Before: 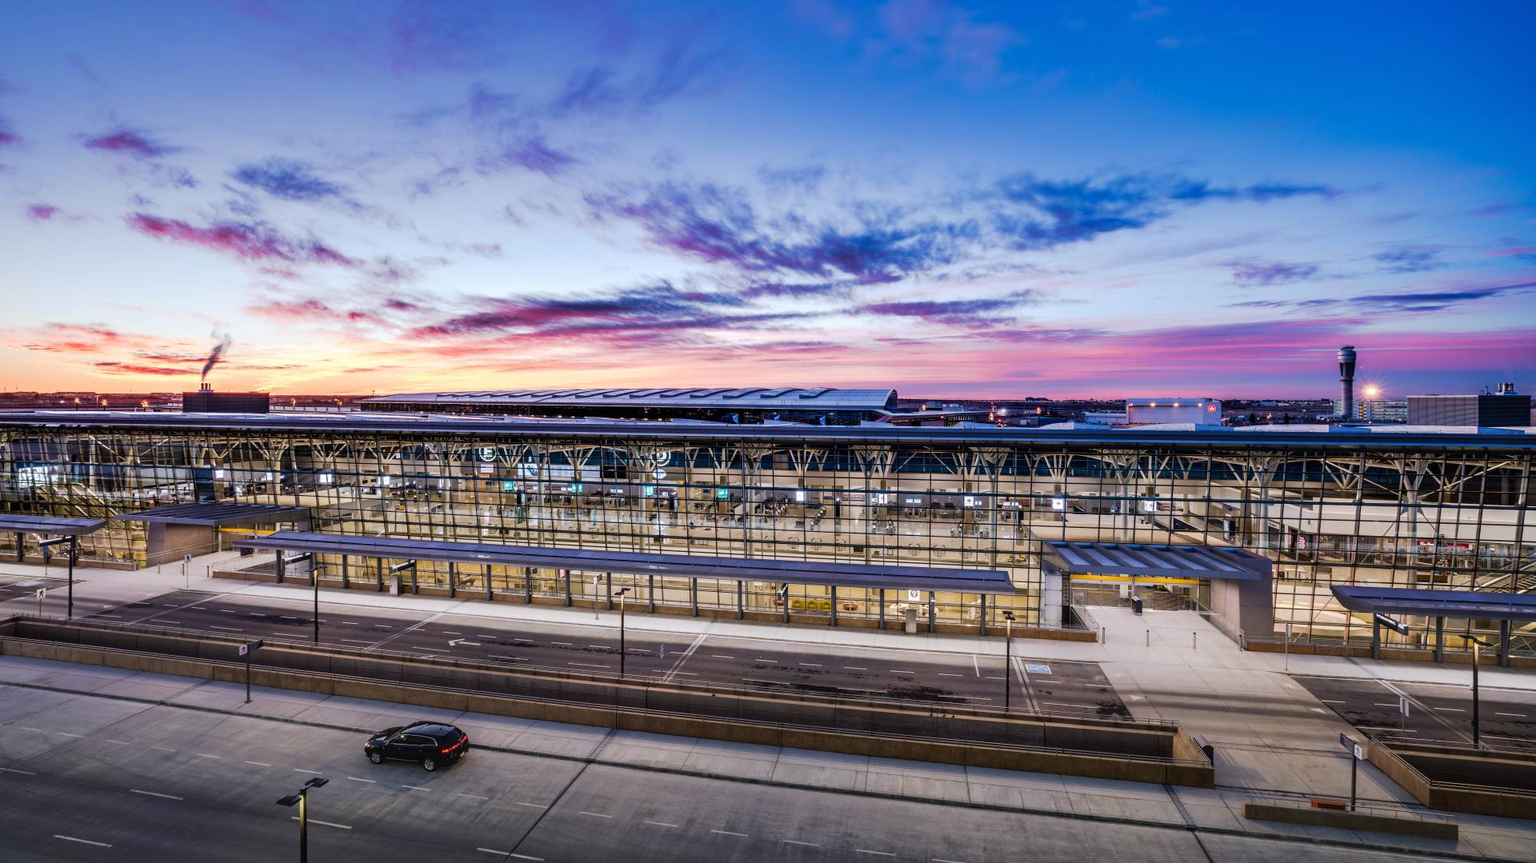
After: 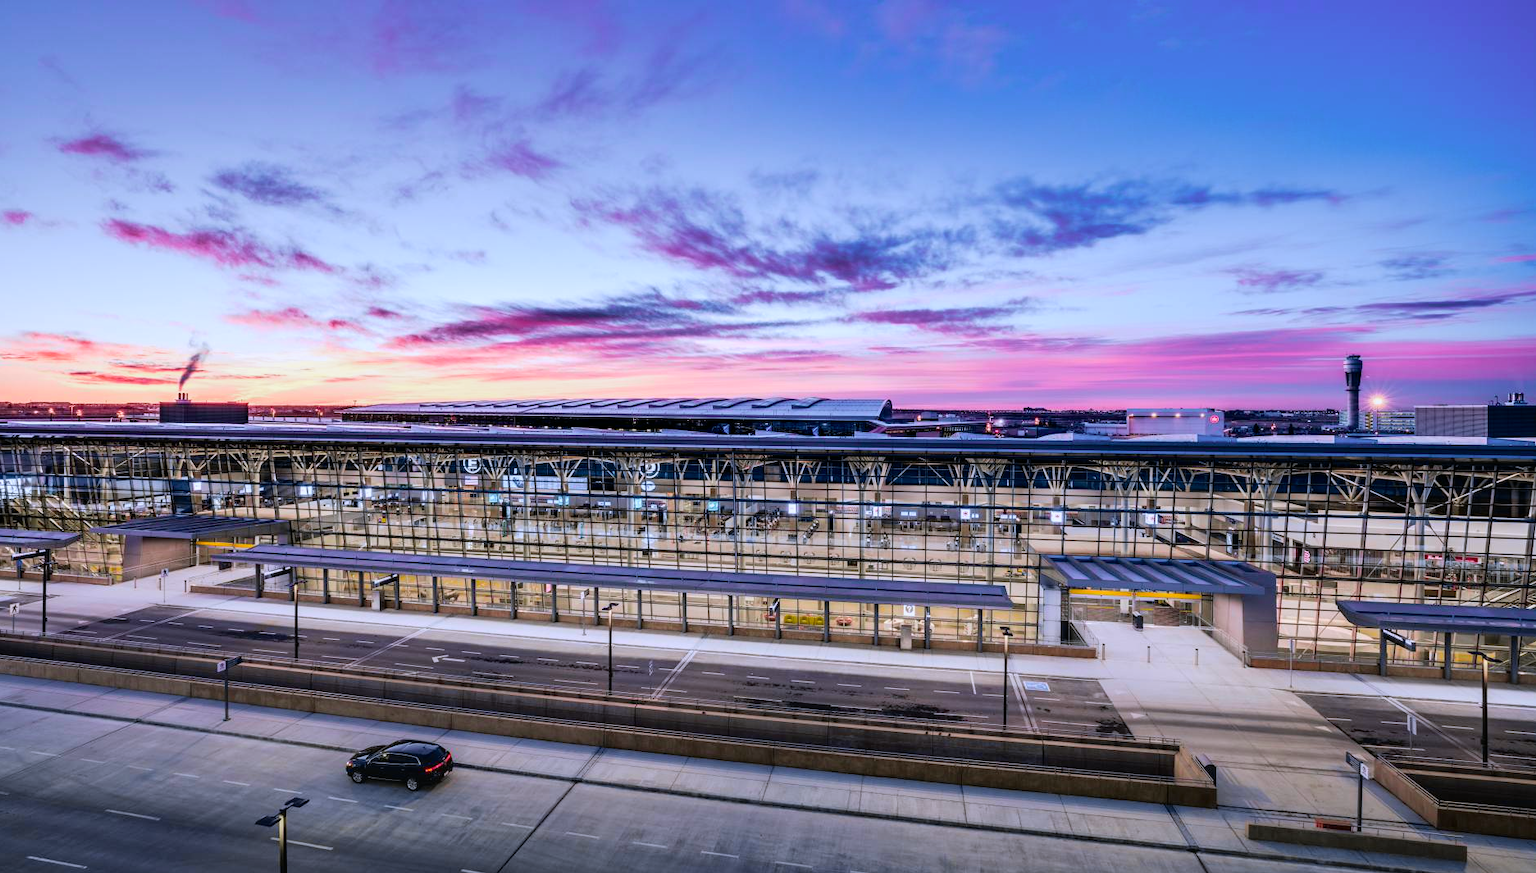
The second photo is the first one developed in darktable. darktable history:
tone curve: curves: ch0 [(0, 0) (0.07, 0.052) (0.23, 0.254) (0.486, 0.53) (0.822, 0.825) (0.994, 0.955)]; ch1 [(0, 0) (0.226, 0.261) (0.379, 0.442) (0.469, 0.472) (0.495, 0.495) (0.514, 0.504) (0.561, 0.568) (0.59, 0.612) (1, 1)]; ch2 [(0, 0) (0.269, 0.299) (0.459, 0.441) (0.498, 0.499) (0.523, 0.52) (0.586, 0.569) (0.635, 0.617) (0.659, 0.681) (0.718, 0.764) (1, 1)], color space Lab, independent channels, preserve colors none
crop and rotate: left 1.774%, right 0.633%, bottom 1.28%
white balance: red 1.004, blue 1.096
